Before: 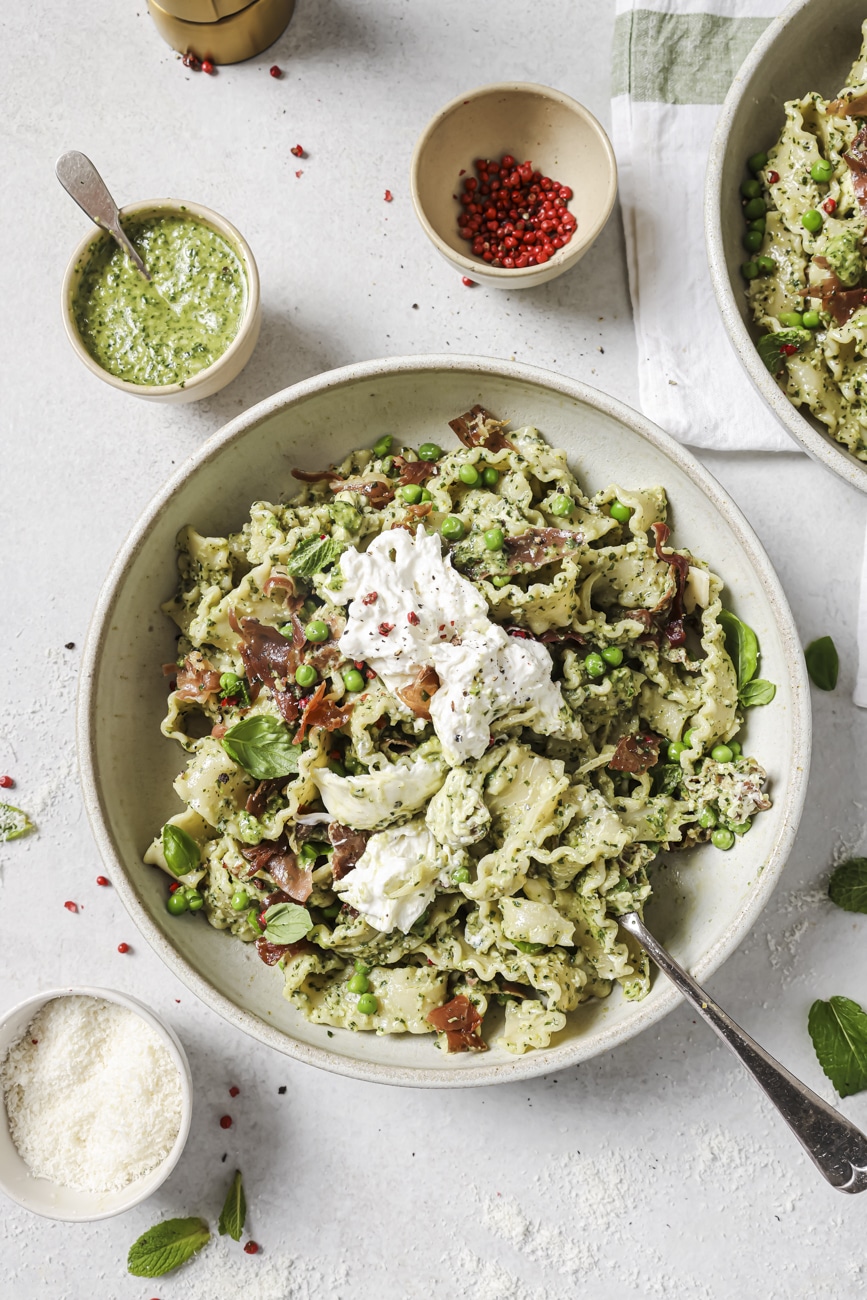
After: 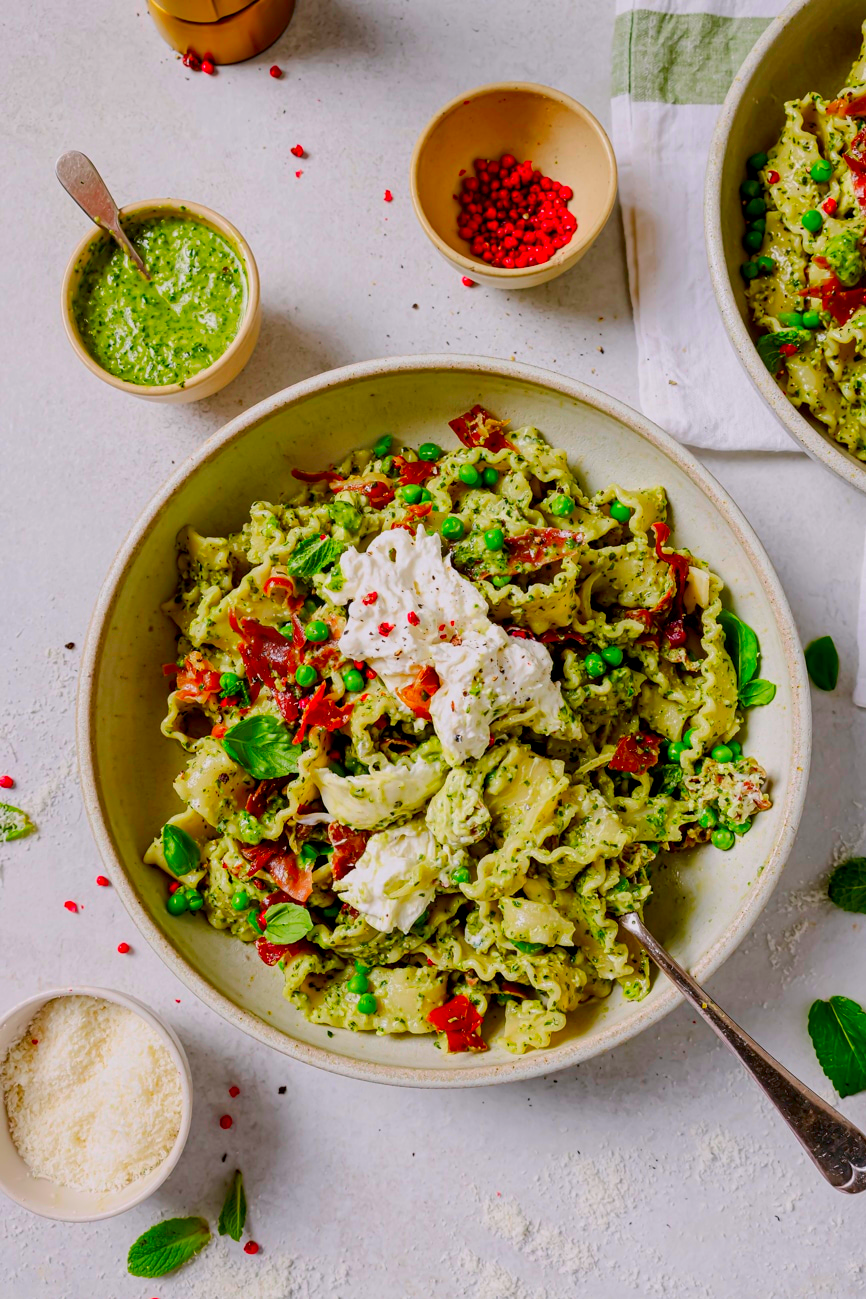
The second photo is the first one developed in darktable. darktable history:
exposure: black level correction 0.011, exposure -0.472 EV, compensate highlight preservation false
color correction: highlights a* 1.64, highlights b* -1.67, saturation 2.48
